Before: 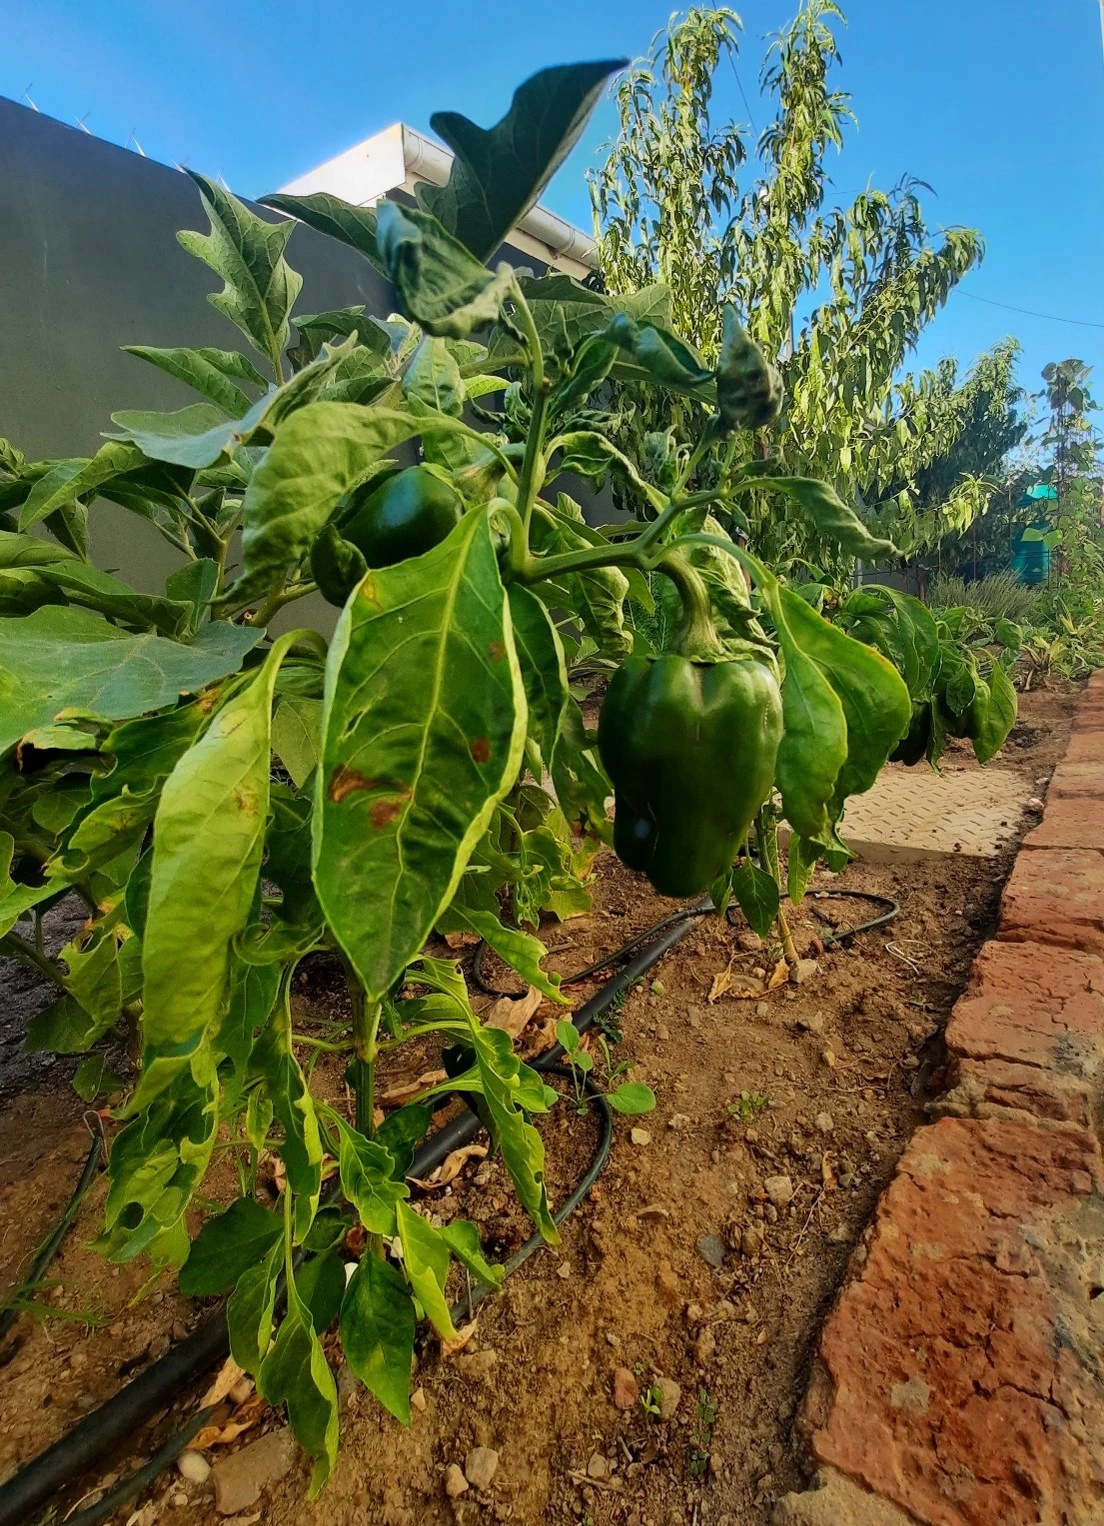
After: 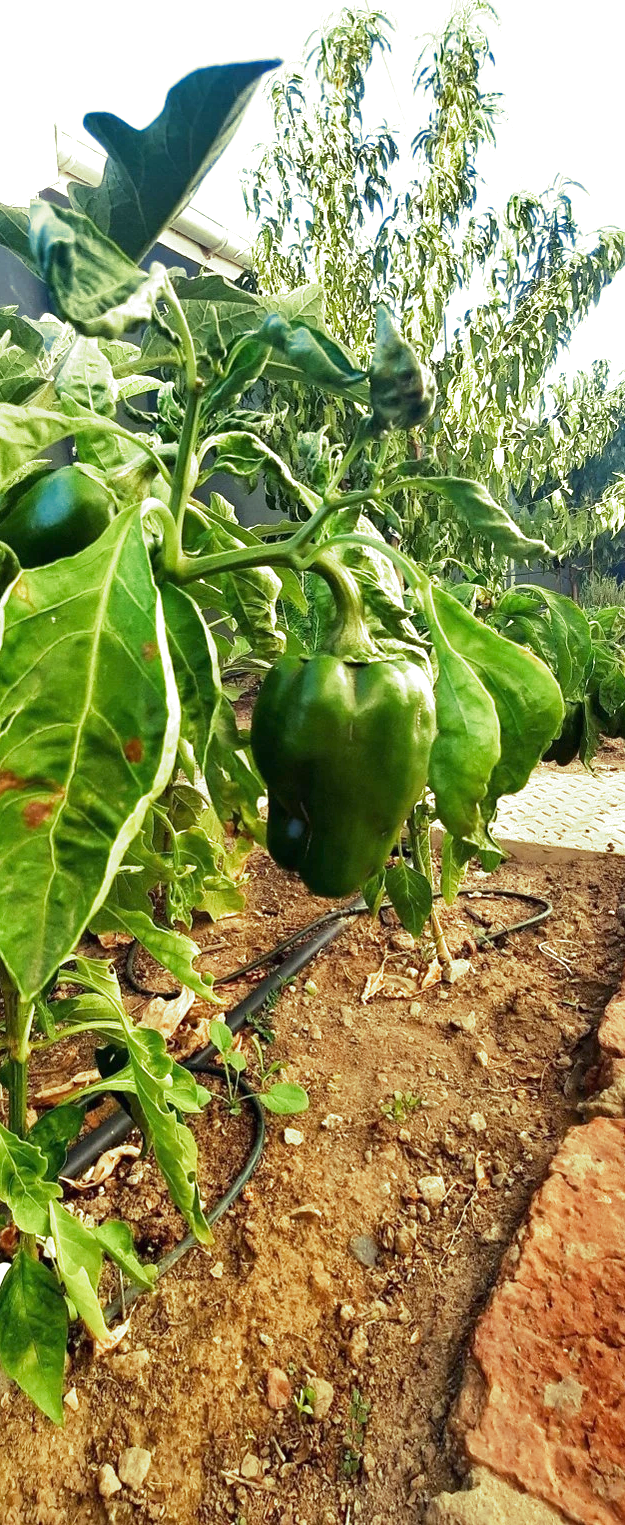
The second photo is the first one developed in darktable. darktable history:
white balance: red 0.98, blue 1.034
exposure: black level correction 0, exposure 1.2 EV, compensate highlight preservation false
crop: left 31.458%, top 0%, right 11.876%
split-toning: shadows › hue 290.82°, shadows › saturation 0.34, highlights › saturation 0.38, balance 0, compress 50%
